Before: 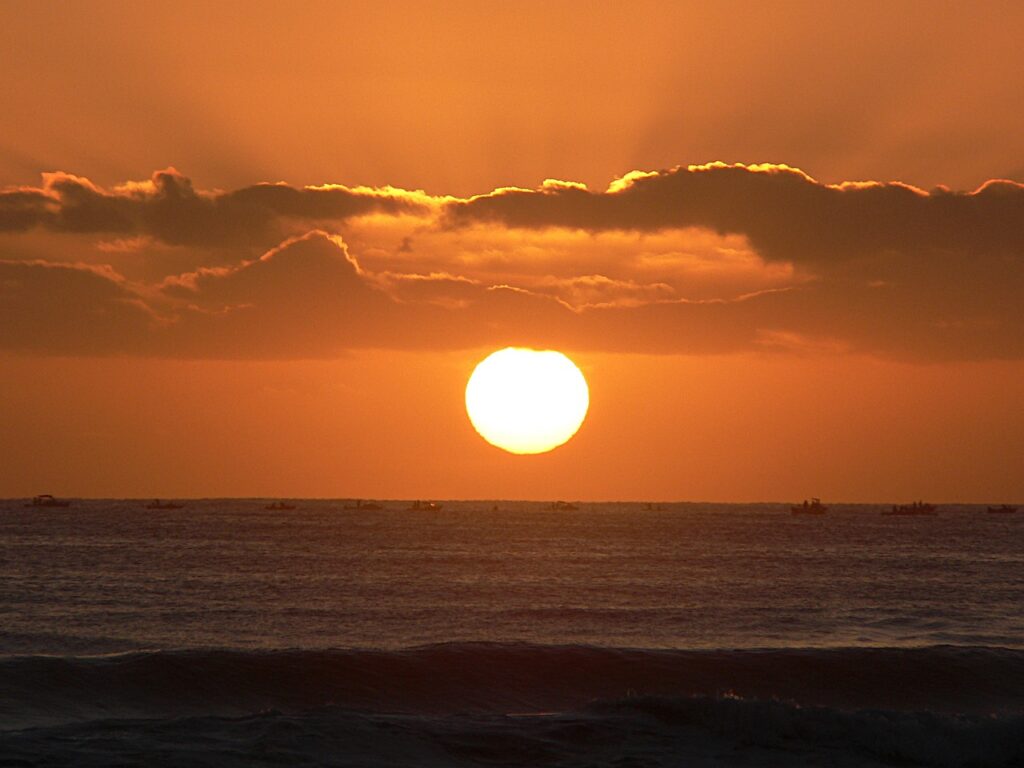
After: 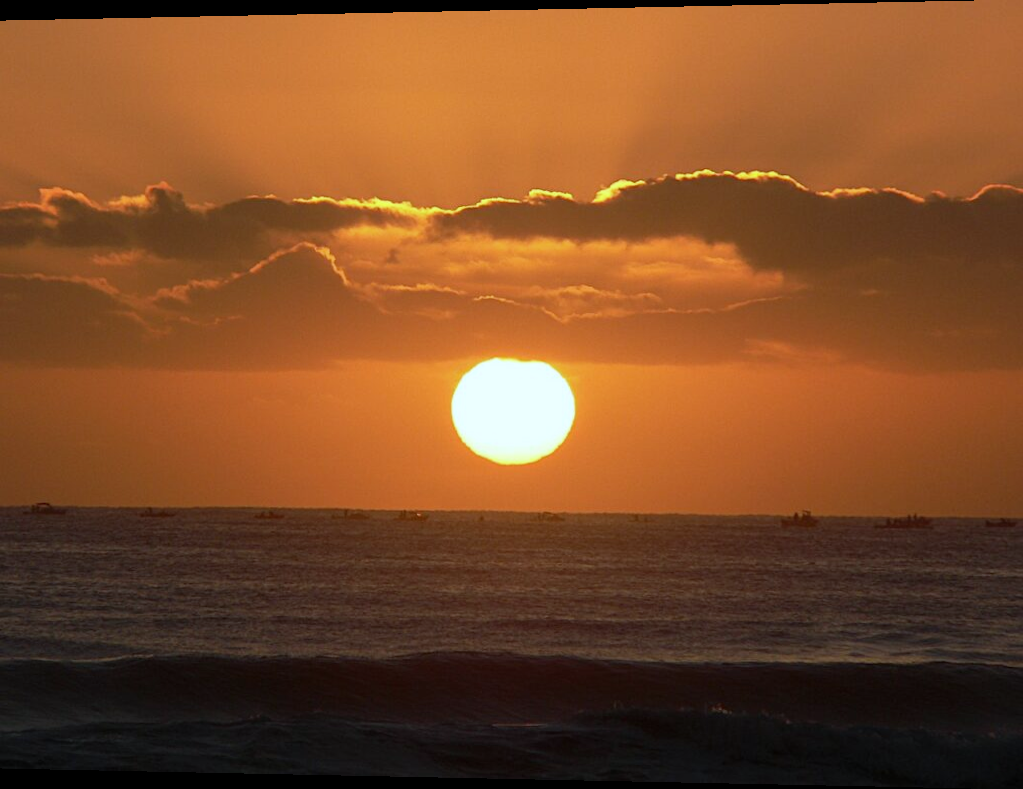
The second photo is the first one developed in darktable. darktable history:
white balance: red 0.925, blue 1.046
rotate and perspective: lens shift (horizontal) -0.055, automatic cropping off
